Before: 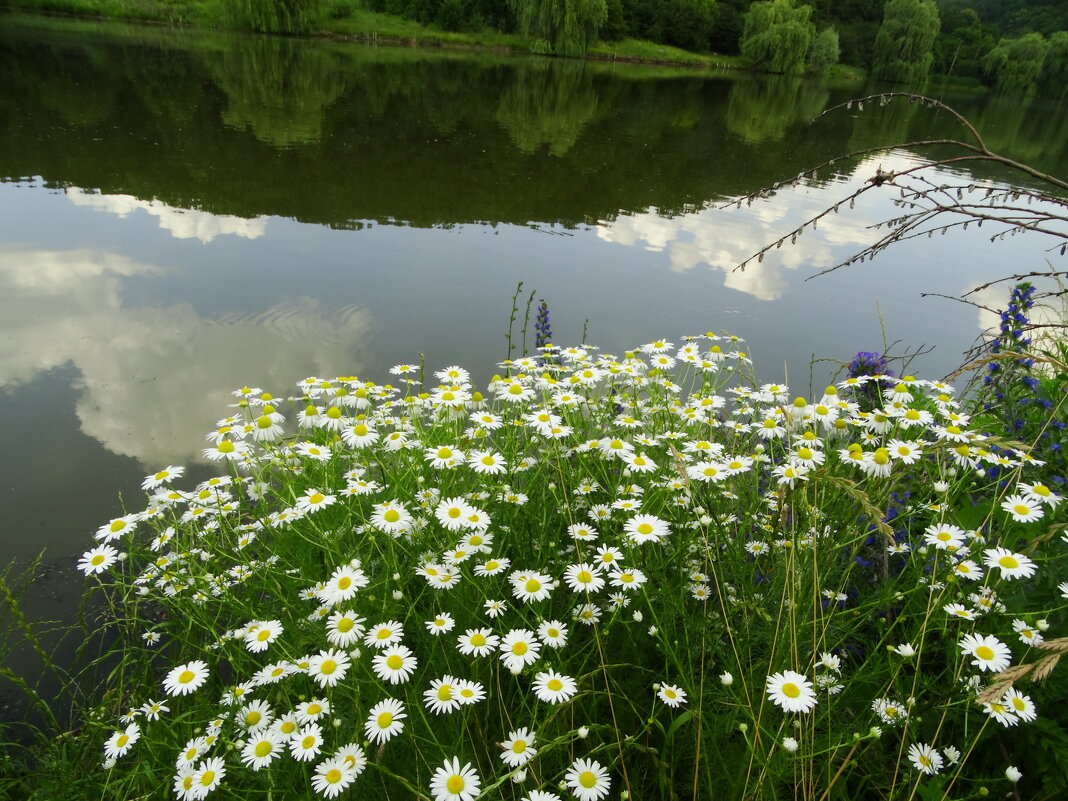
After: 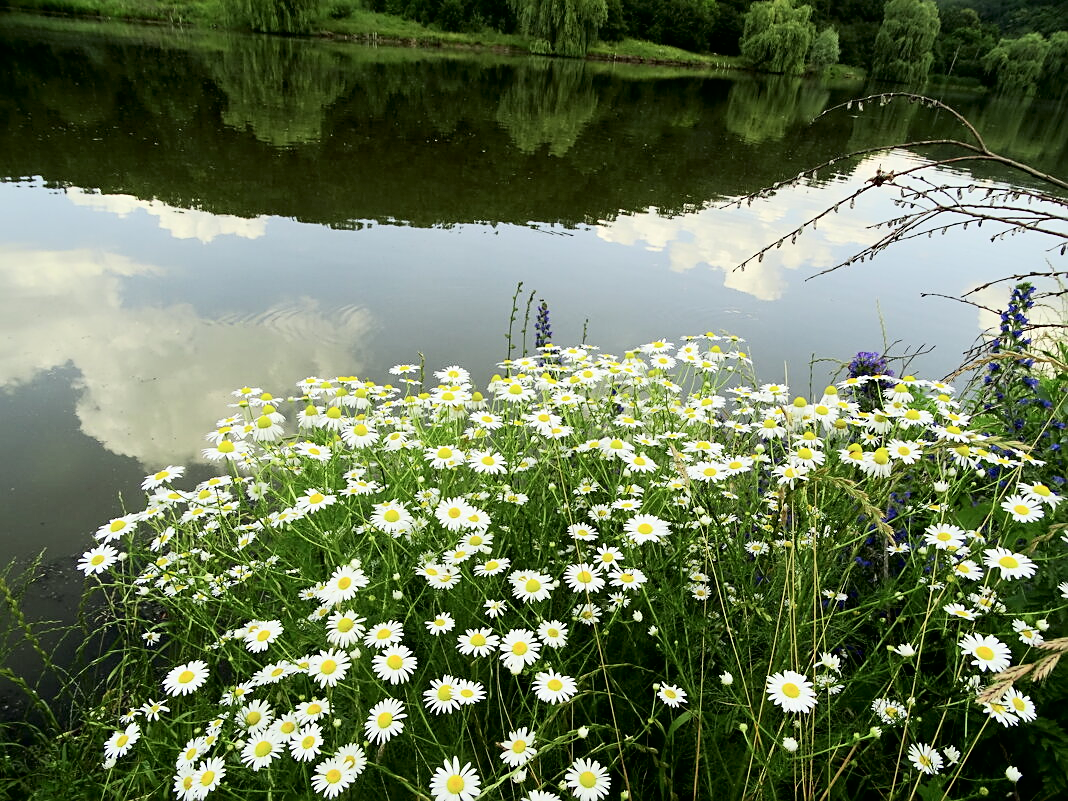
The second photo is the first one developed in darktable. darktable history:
tone curve: curves: ch0 [(0, 0) (0.082, 0.02) (0.129, 0.078) (0.275, 0.301) (0.67, 0.809) (1, 1)], color space Lab, independent channels, preserve colors none
sharpen: on, module defaults
